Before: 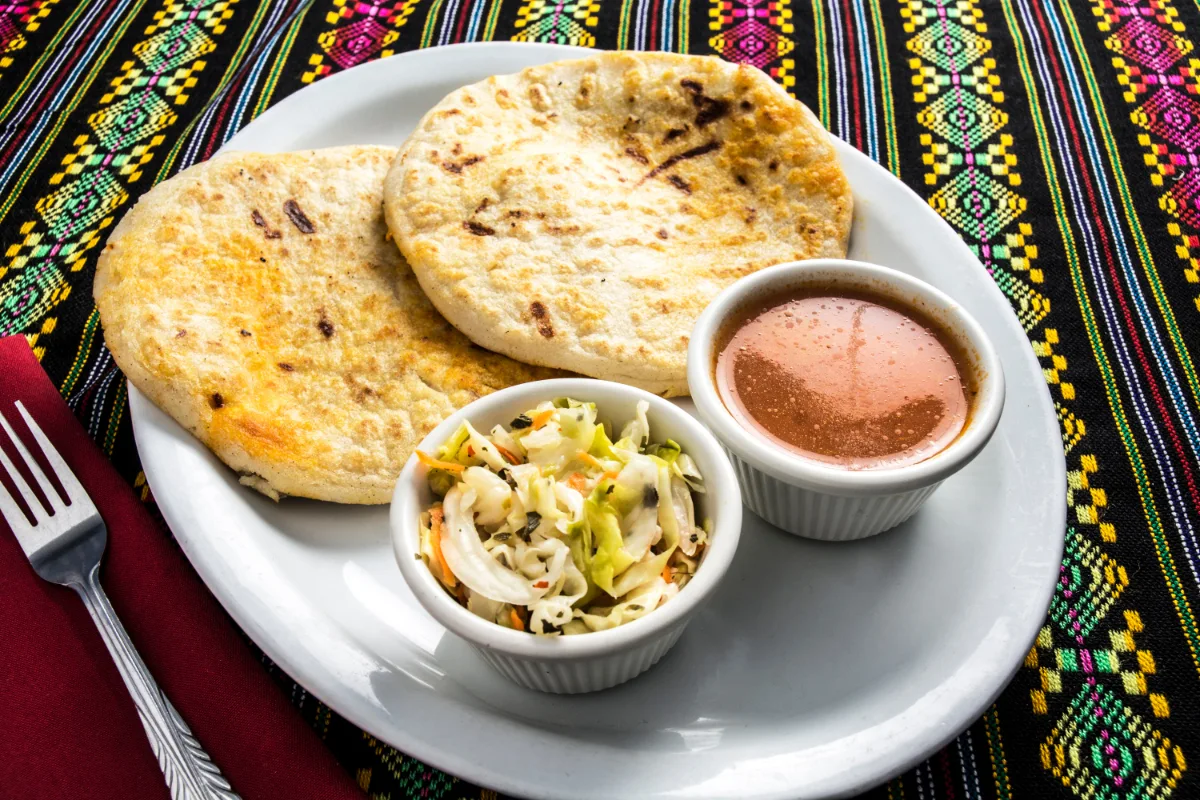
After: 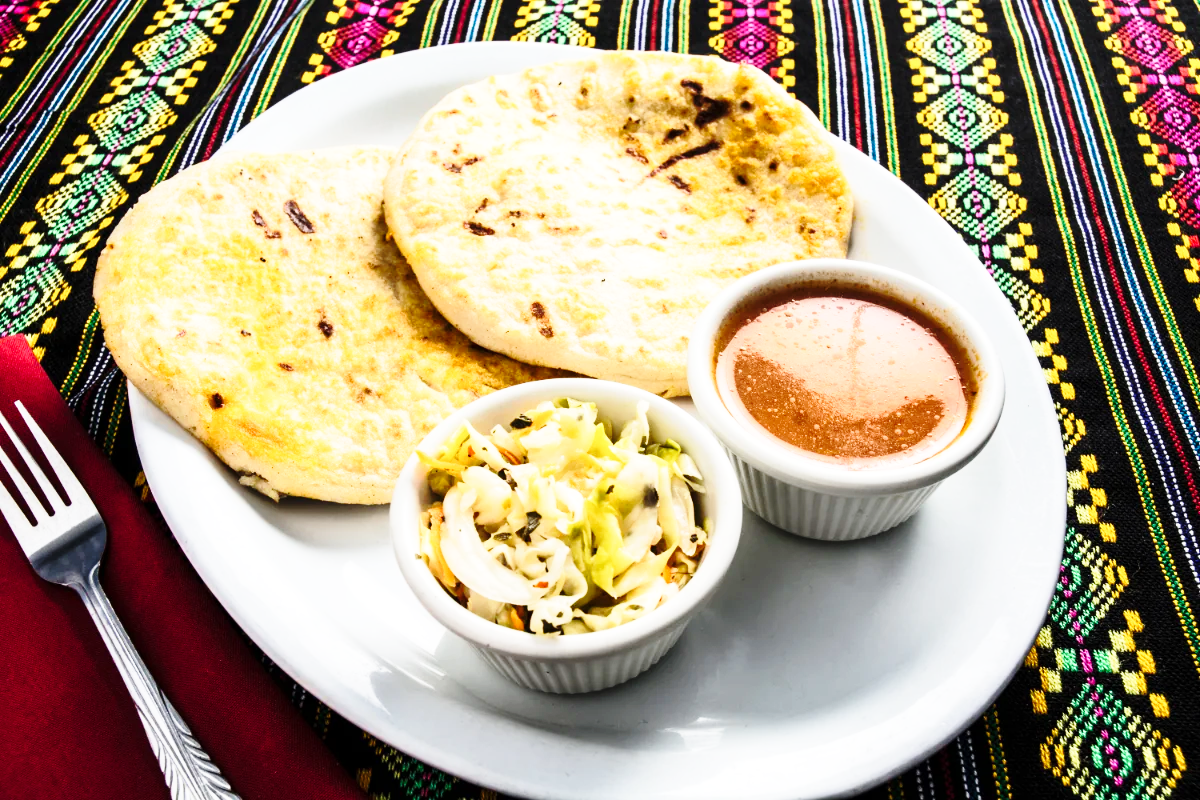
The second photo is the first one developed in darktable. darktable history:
base curve: curves: ch0 [(0, 0) (0.028, 0.03) (0.121, 0.232) (0.46, 0.748) (0.859, 0.968) (1, 1)], preserve colors none
shadows and highlights: shadows 0.397, highlights 38.15
